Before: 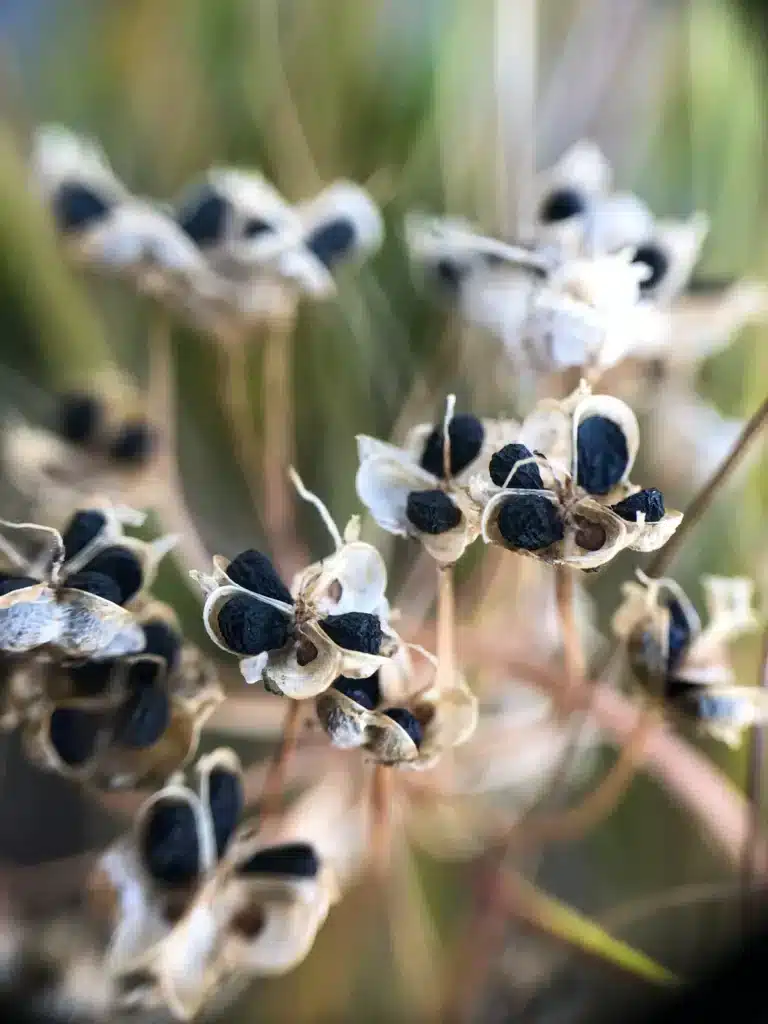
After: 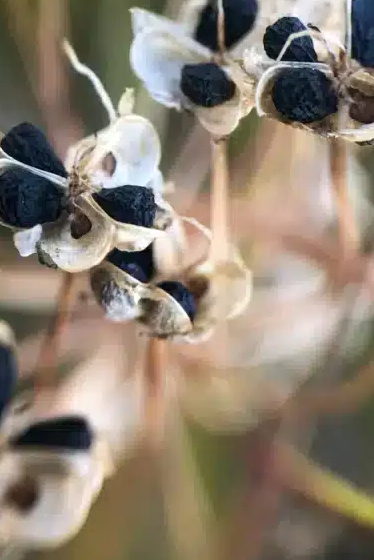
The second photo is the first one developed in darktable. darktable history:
crop: left 29.452%, top 41.716%, right 21.199%, bottom 3.464%
tone equalizer: edges refinement/feathering 500, mask exposure compensation -1.57 EV, preserve details no
